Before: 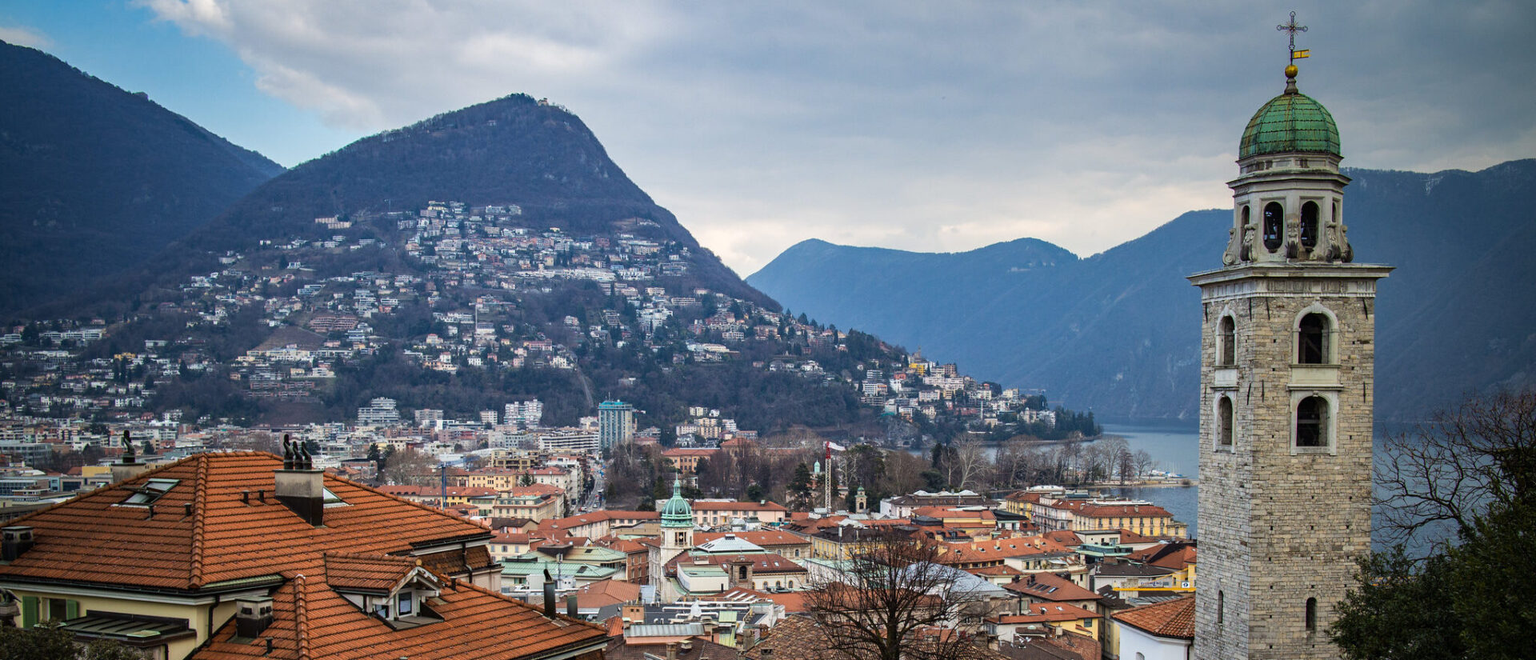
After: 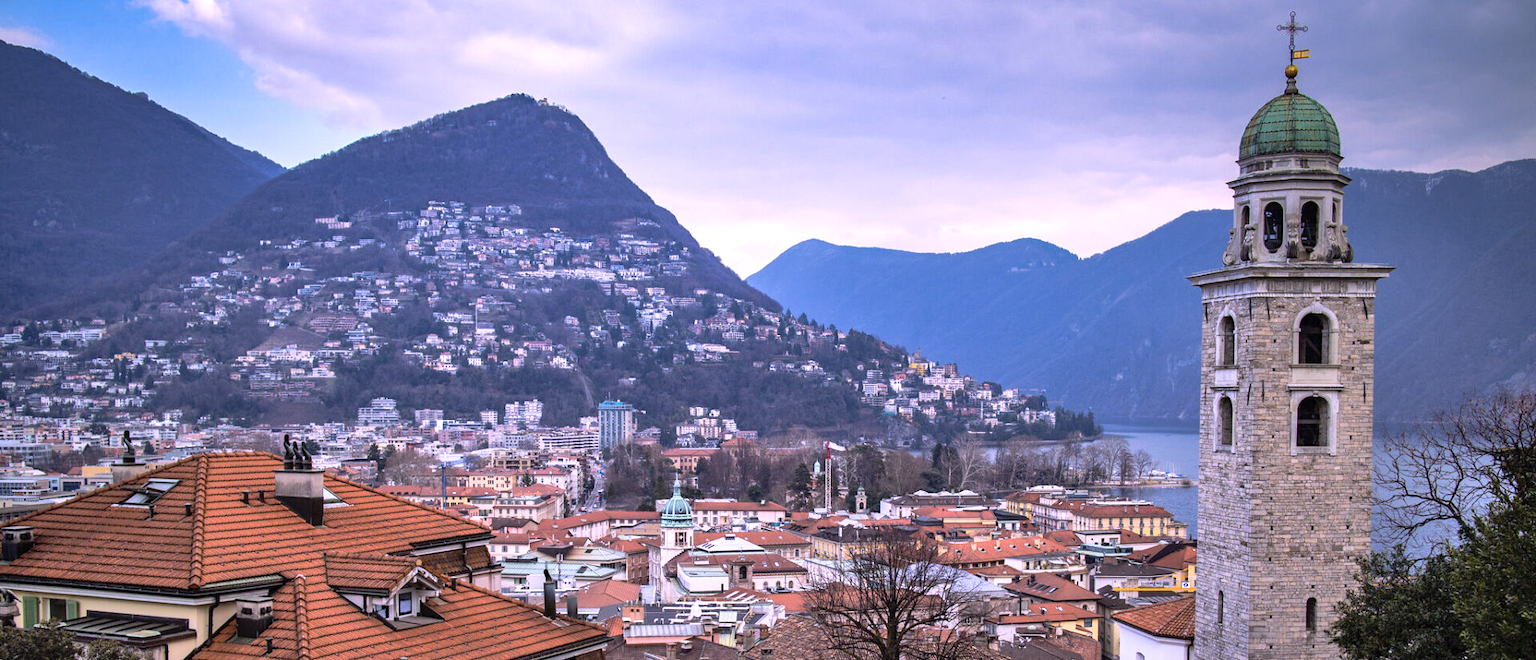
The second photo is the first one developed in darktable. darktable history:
shadows and highlights: radius 110.53, shadows 51.29, white point adjustment 9.06, highlights -3.11, soften with gaussian
tone curve: curves: ch0 [(0, 0) (0.15, 0.17) (0.452, 0.437) (0.611, 0.588) (0.751, 0.749) (1, 1)]; ch1 [(0, 0) (0.325, 0.327) (0.412, 0.45) (0.453, 0.484) (0.5, 0.499) (0.541, 0.55) (0.617, 0.612) (0.695, 0.697) (1, 1)]; ch2 [(0, 0) (0.386, 0.397) (0.452, 0.459) (0.505, 0.498) (0.524, 0.547) (0.574, 0.566) (0.633, 0.641) (1, 1)], preserve colors none
color calibration: output R [1.063, -0.012, -0.003, 0], output B [-0.079, 0.047, 1, 0], illuminant as shot in camera, x 0.379, y 0.395, temperature 4140.28 K, saturation algorithm version 1 (2020)
